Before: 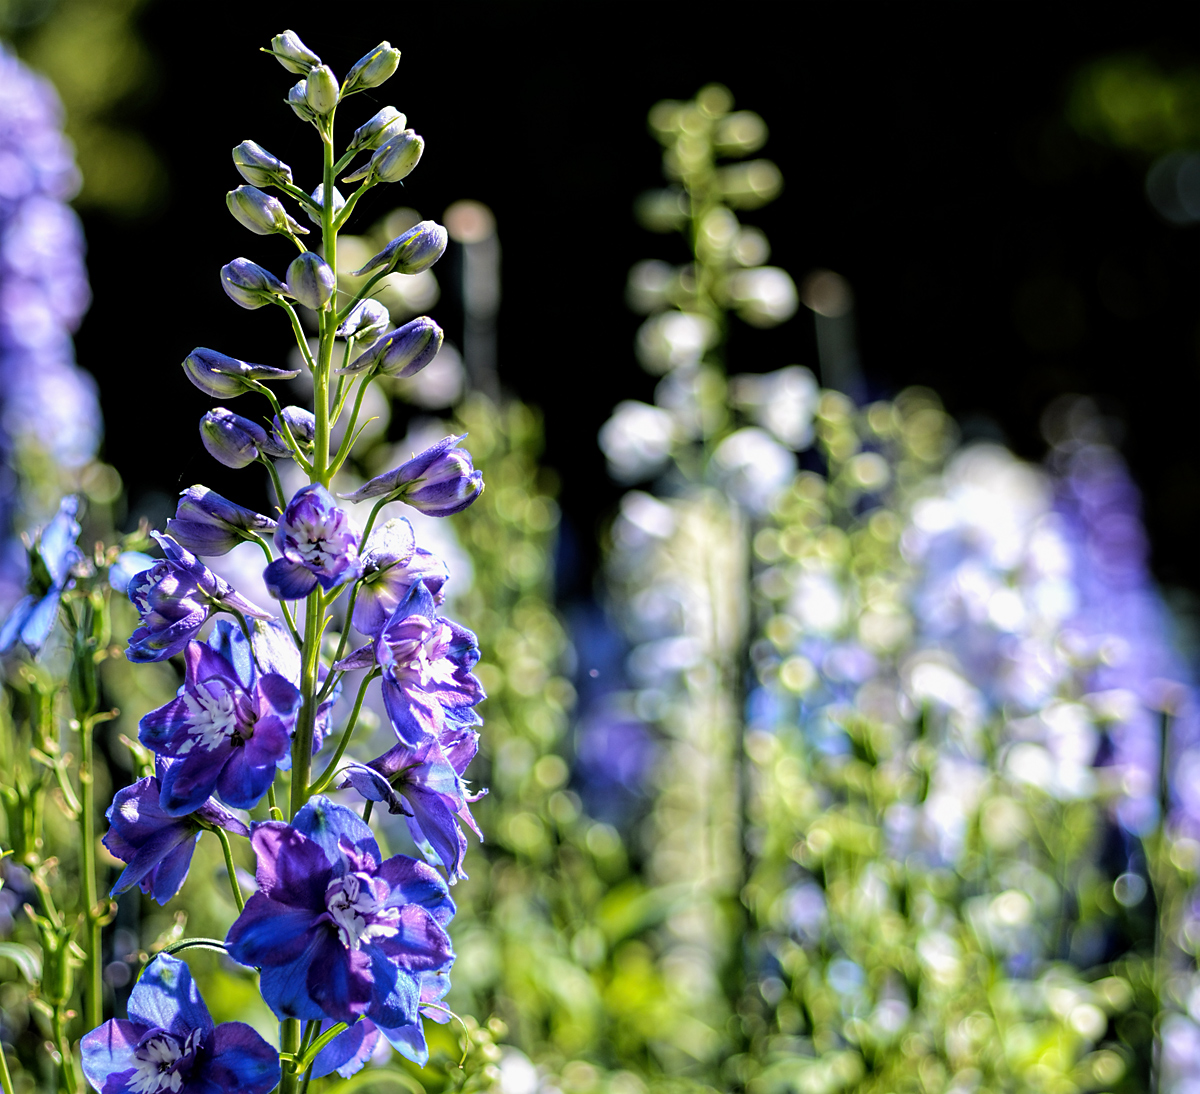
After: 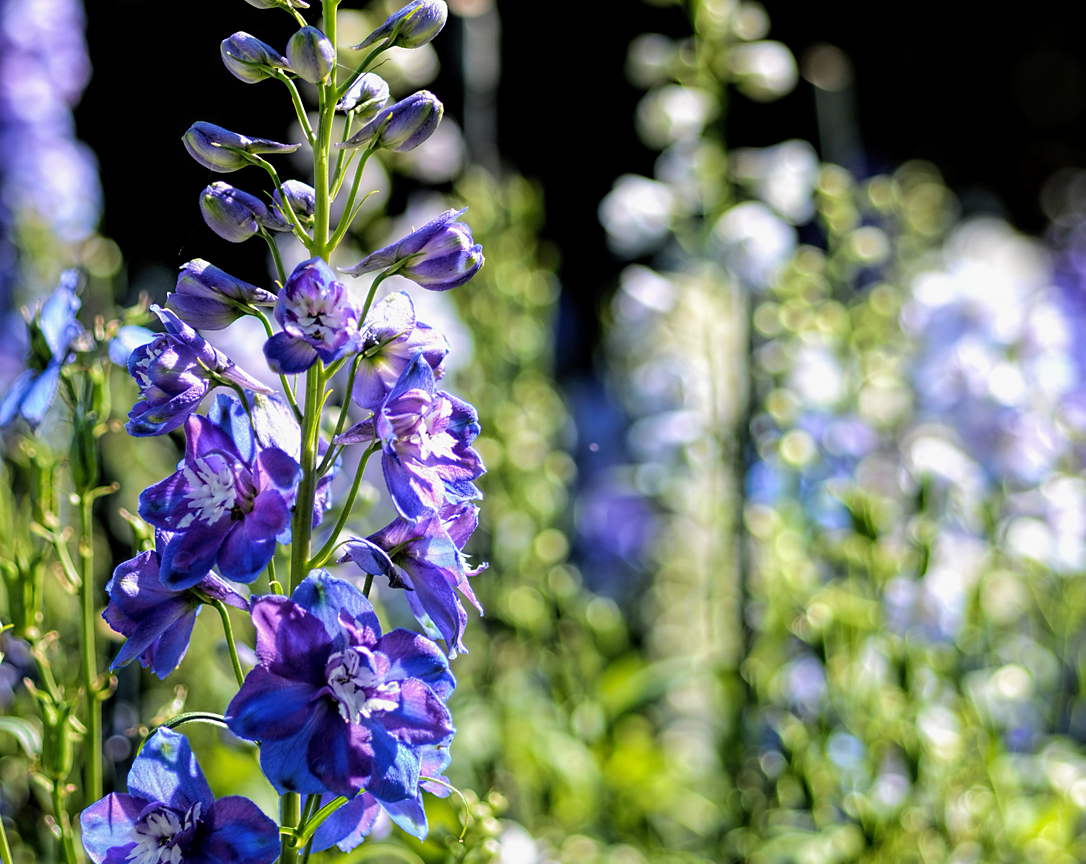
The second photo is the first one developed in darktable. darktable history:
shadows and highlights: radius 127.73, shadows 21.28, highlights -21.94, shadows color adjustment 97.99%, highlights color adjustment 58.53%, low approximation 0.01
crop: top 20.68%, right 9.434%, bottom 0.311%
